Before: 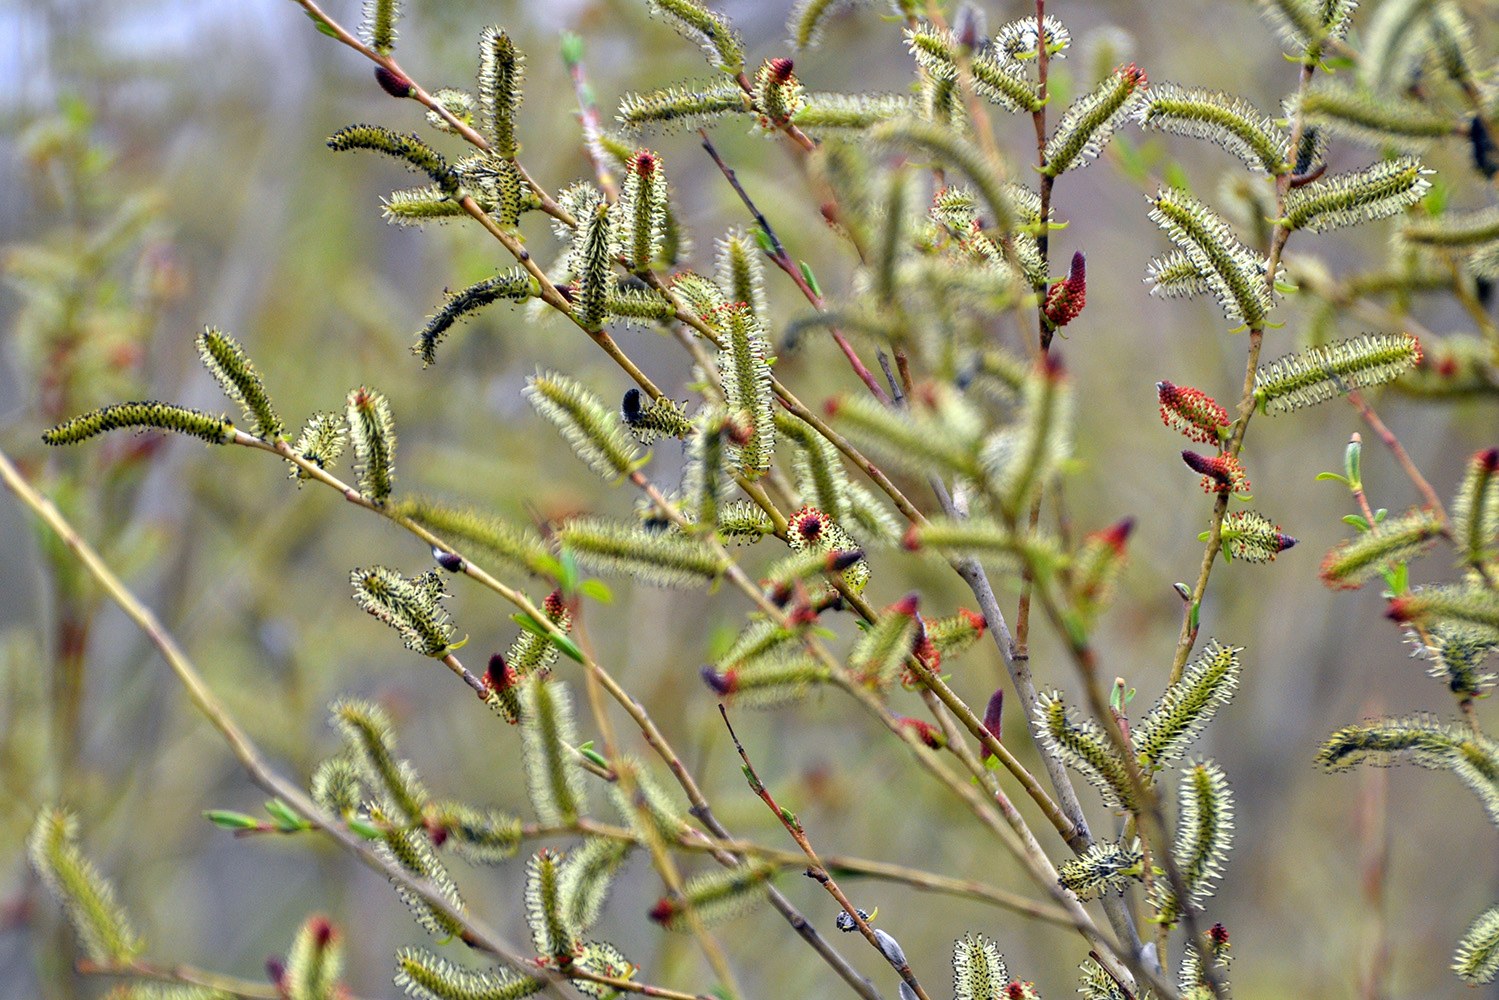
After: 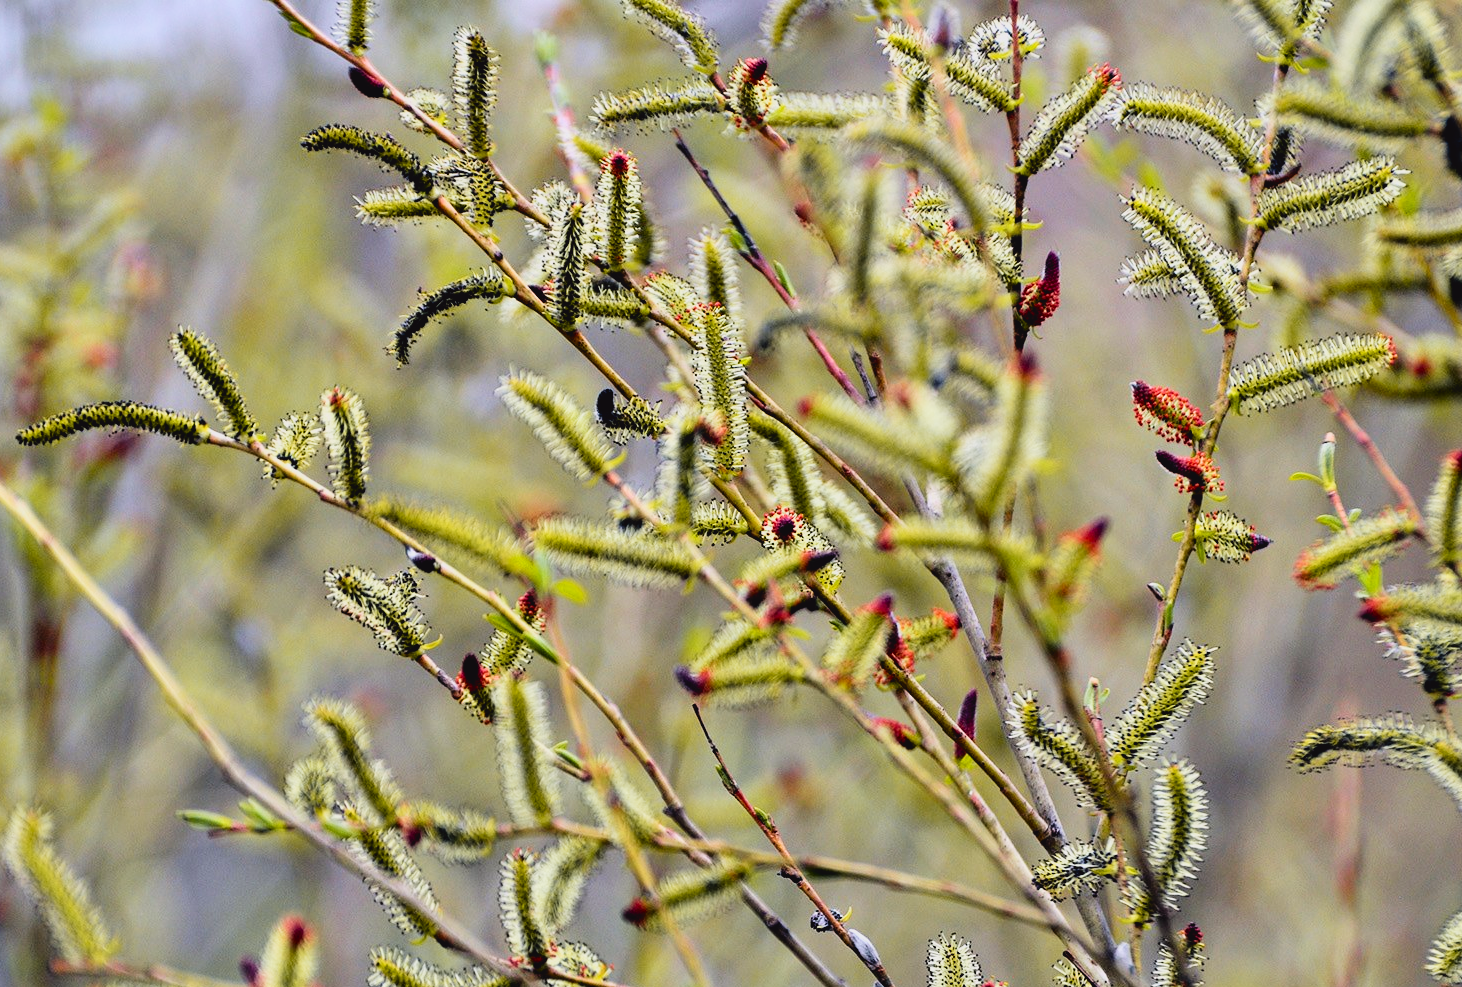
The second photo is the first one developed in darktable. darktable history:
crop and rotate: left 1.774%, right 0.633%, bottom 1.28%
tone curve: curves: ch0 [(0, 0.036) (0.119, 0.115) (0.461, 0.479) (0.715, 0.767) (0.817, 0.865) (1, 0.998)]; ch1 [(0, 0) (0.377, 0.416) (0.44, 0.461) (0.487, 0.49) (0.514, 0.525) (0.538, 0.561) (0.67, 0.713) (1, 1)]; ch2 [(0, 0) (0.38, 0.405) (0.463, 0.445) (0.492, 0.486) (0.529, 0.533) (0.578, 0.59) (0.653, 0.698) (1, 1)], color space Lab, independent channels, preserve colors none
filmic rgb: black relative exposure -5 EV, hardness 2.88, contrast 1.3, highlights saturation mix -30%
